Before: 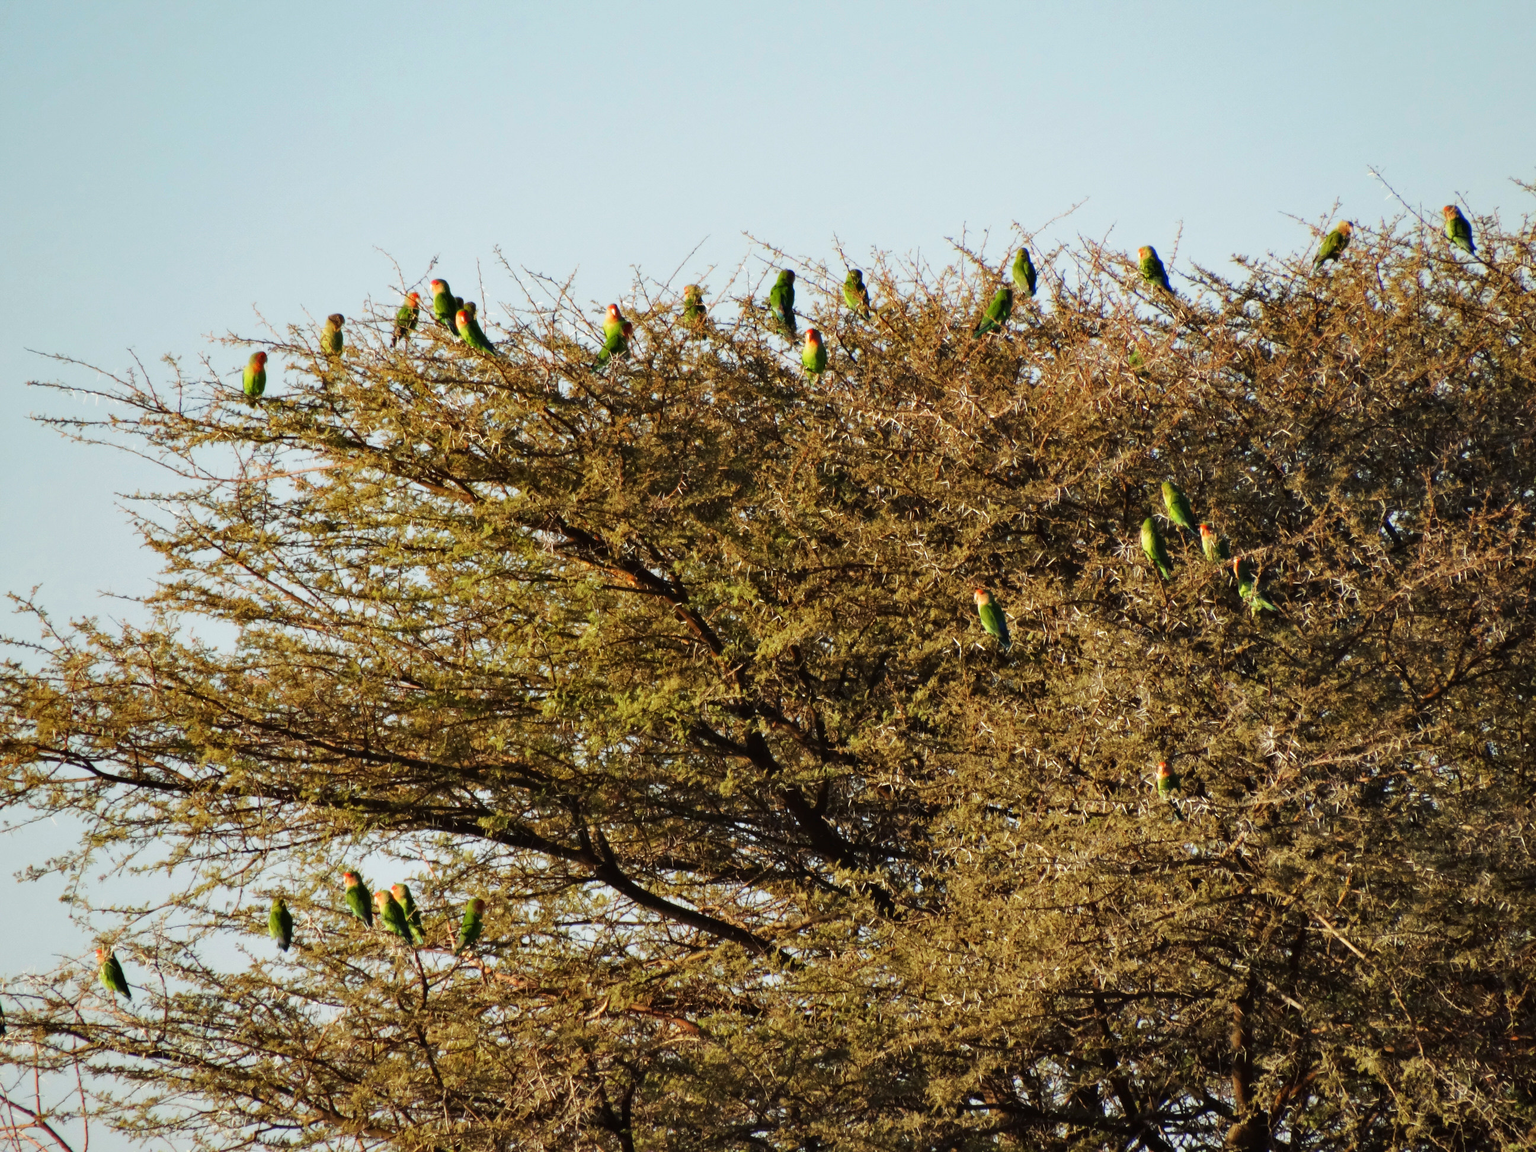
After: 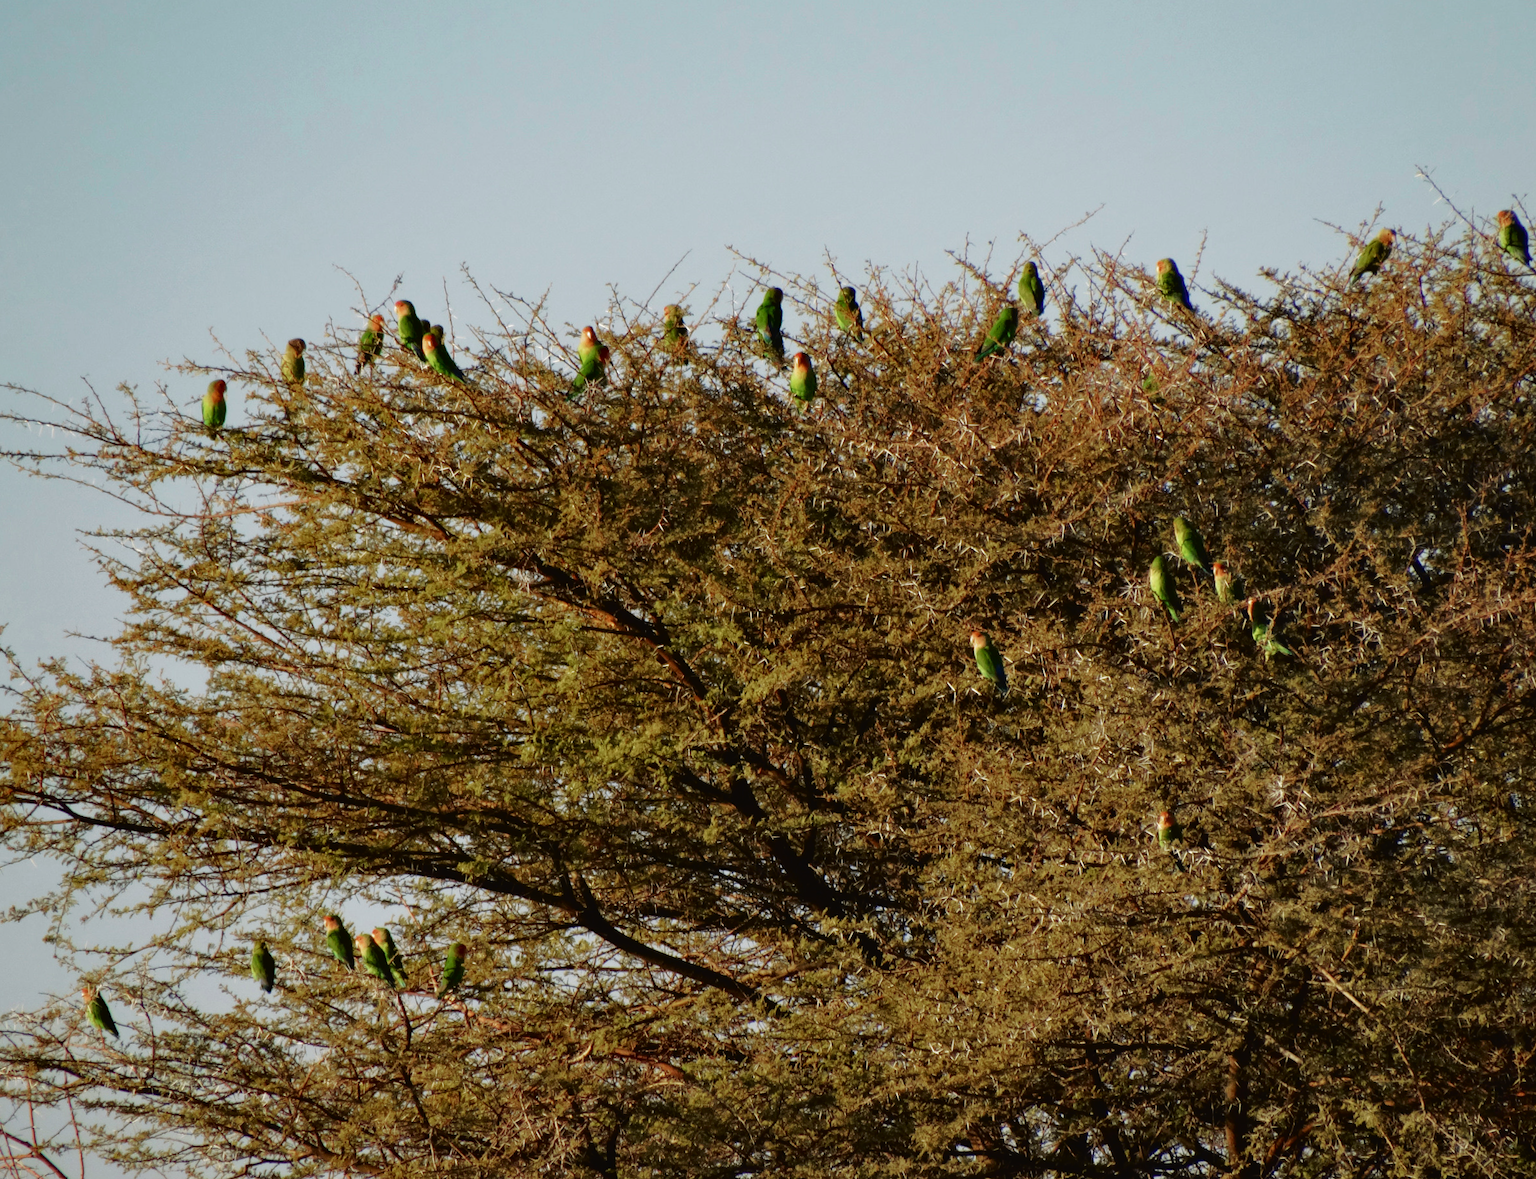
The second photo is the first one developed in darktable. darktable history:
base curve: curves: ch0 [(0, 0) (0.841, 0.609) (1, 1)]
tone curve: curves: ch0 [(0, 0.018) (0.061, 0.041) (0.205, 0.191) (0.289, 0.292) (0.39, 0.424) (0.493, 0.551) (0.666, 0.743) (0.795, 0.841) (1, 0.998)]; ch1 [(0, 0) (0.385, 0.343) (0.439, 0.415) (0.494, 0.498) (0.501, 0.501) (0.51, 0.509) (0.548, 0.563) (0.586, 0.61) (0.684, 0.658) (0.783, 0.804) (1, 1)]; ch2 [(0, 0) (0.304, 0.31) (0.403, 0.399) (0.441, 0.428) (0.47, 0.469) (0.498, 0.496) (0.524, 0.538) (0.566, 0.579) (0.648, 0.665) (0.697, 0.699) (1, 1)], color space Lab, independent channels, preserve colors none
rotate and perspective: rotation 0.074°, lens shift (vertical) 0.096, lens shift (horizontal) -0.041, crop left 0.043, crop right 0.952, crop top 0.024, crop bottom 0.979
